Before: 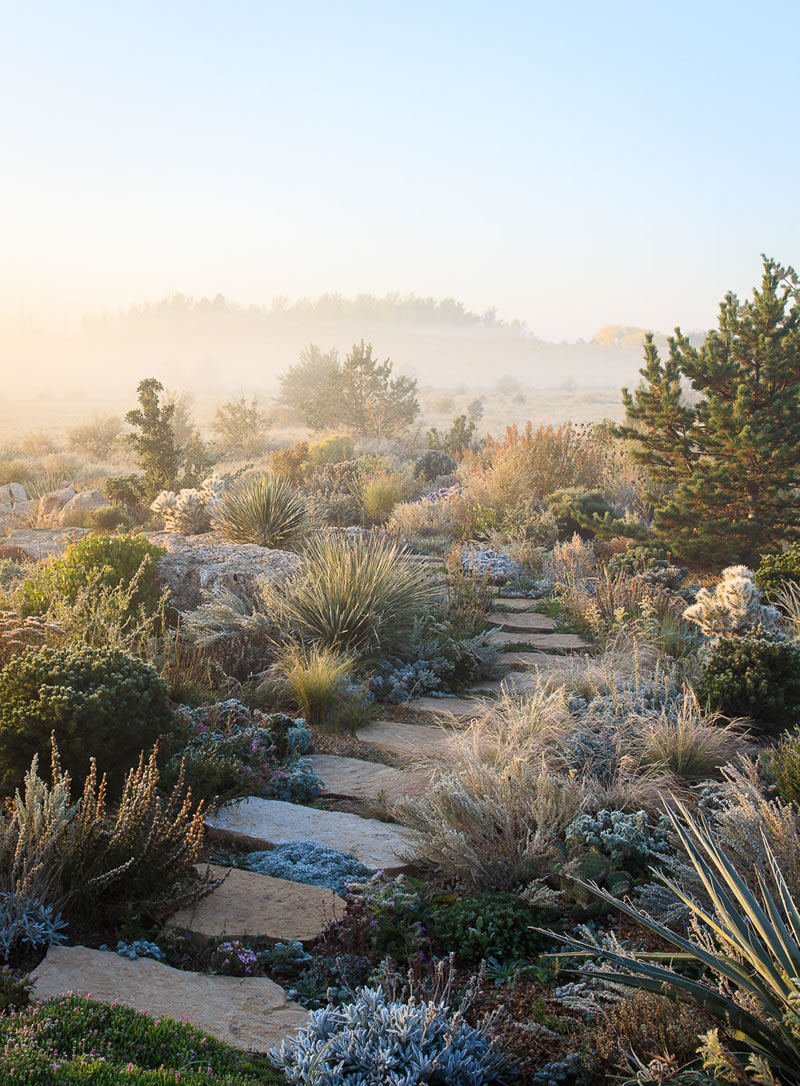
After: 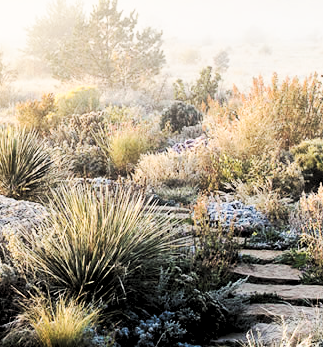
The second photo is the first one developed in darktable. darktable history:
local contrast: highlights 100%, shadows 100%, detail 120%, midtone range 0.2
filmic rgb: black relative exposure -5 EV, hardness 2.88, contrast 1.3, highlights saturation mix -30%
crop: left 31.751%, top 32.172%, right 27.8%, bottom 35.83%
tone curve: curves: ch0 [(0, 0) (0.003, 0.01) (0.011, 0.017) (0.025, 0.035) (0.044, 0.068) (0.069, 0.109) (0.1, 0.144) (0.136, 0.185) (0.177, 0.231) (0.224, 0.279) (0.277, 0.346) (0.335, 0.42) (0.399, 0.5) (0.468, 0.603) (0.543, 0.712) (0.623, 0.808) (0.709, 0.883) (0.801, 0.957) (0.898, 0.993) (1, 1)], preserve colors none
levels: levels [0.116, 0.574, 1]
